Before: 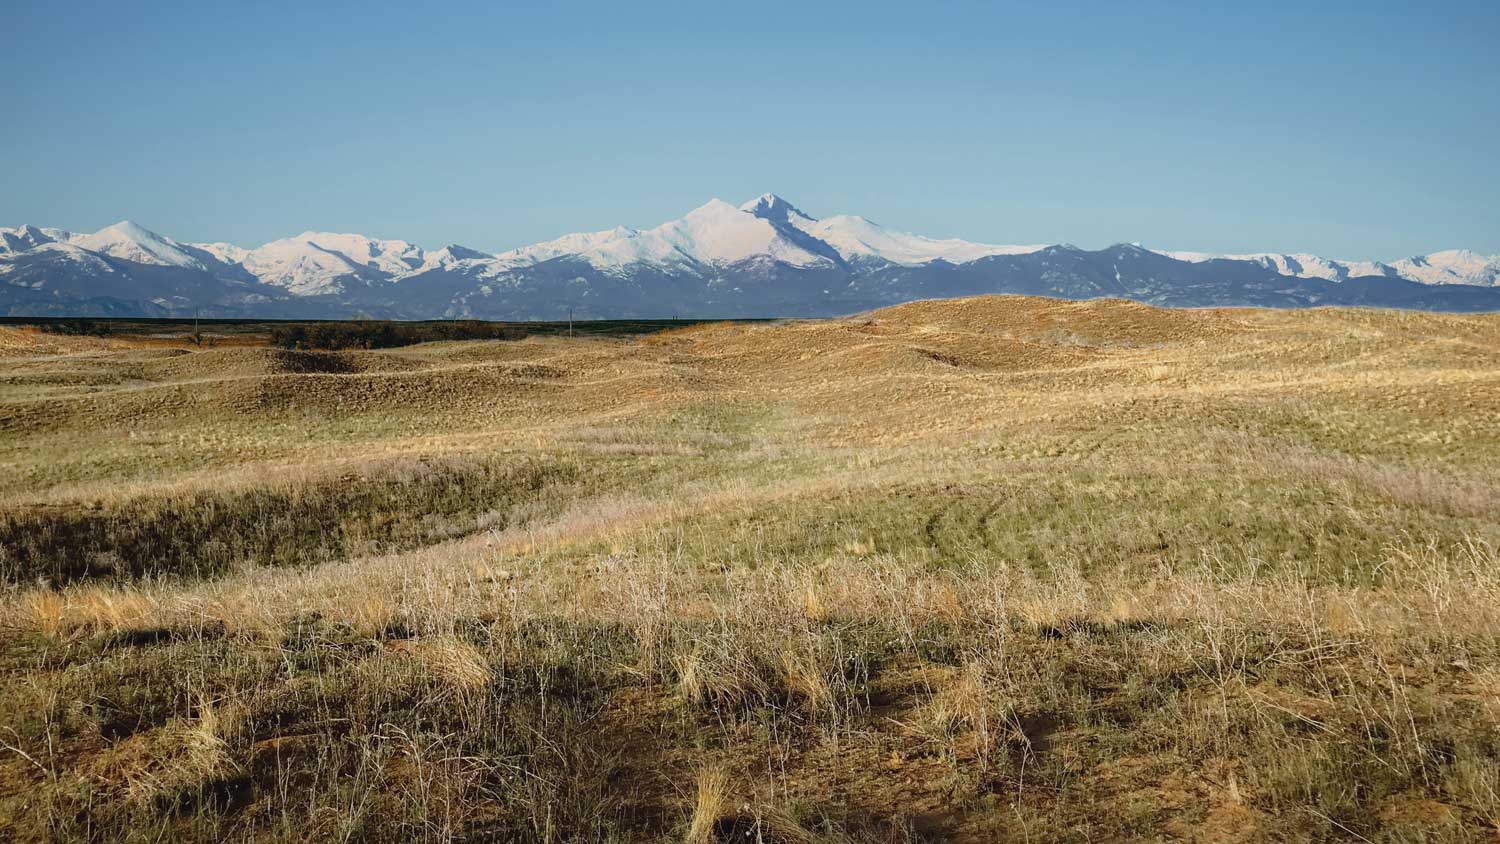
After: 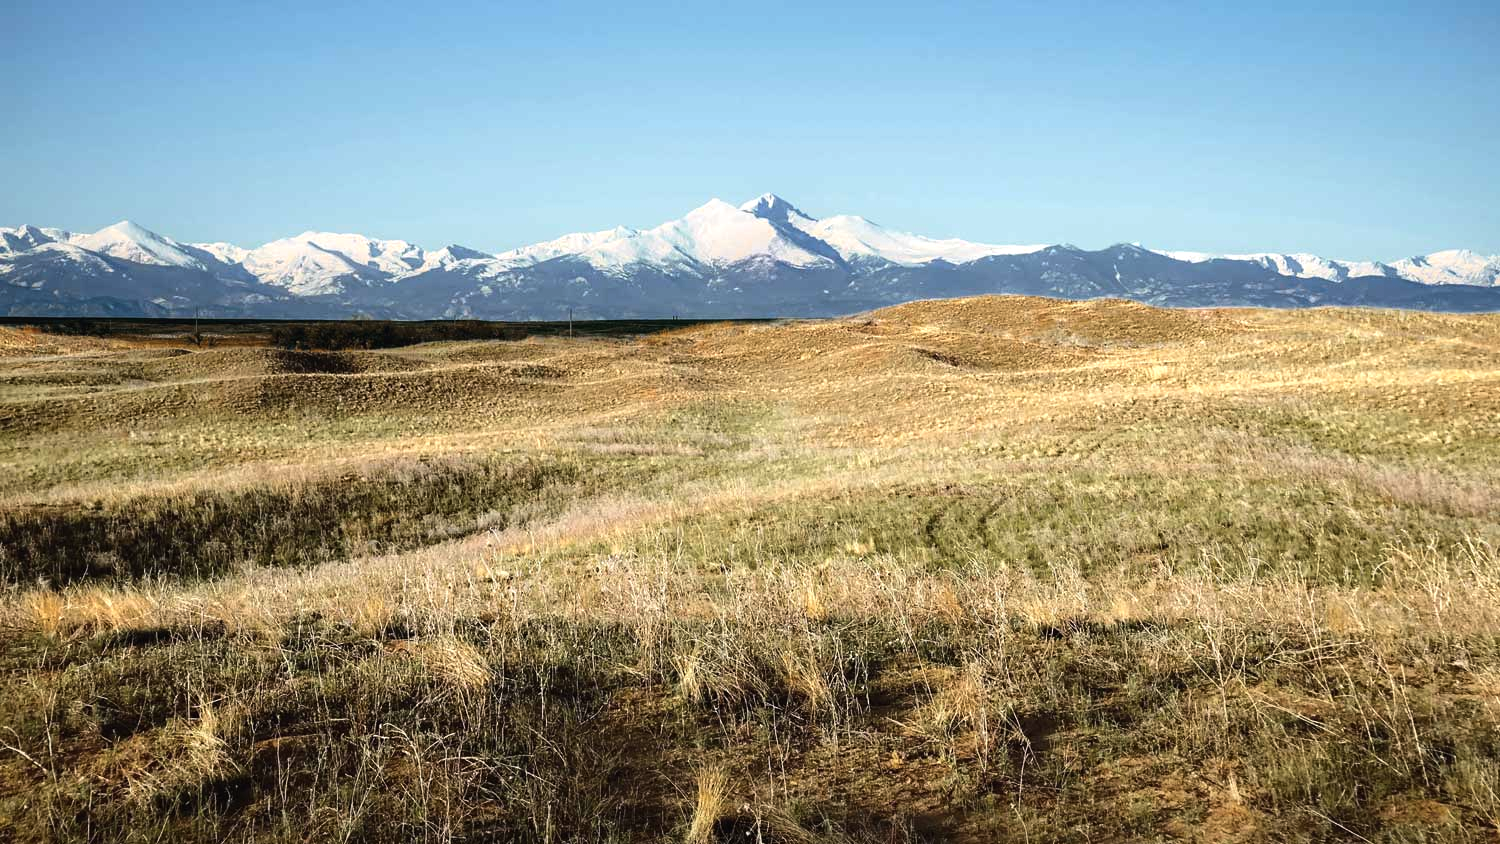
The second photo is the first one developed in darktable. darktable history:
tone equalizer: -8 EV -0.736 EV, -7 EV -0.692 EV, -6 EV -0.629 EV, -5 EV -0.389 EV, -3 EV 0.389 EV, -2 EV 0.6 EV, -1 EV 0.694 EV, +0 EV 0.776 EV, edges refinement/feathering 500, mask exposure compensation -1.57 EV, preserve details no
